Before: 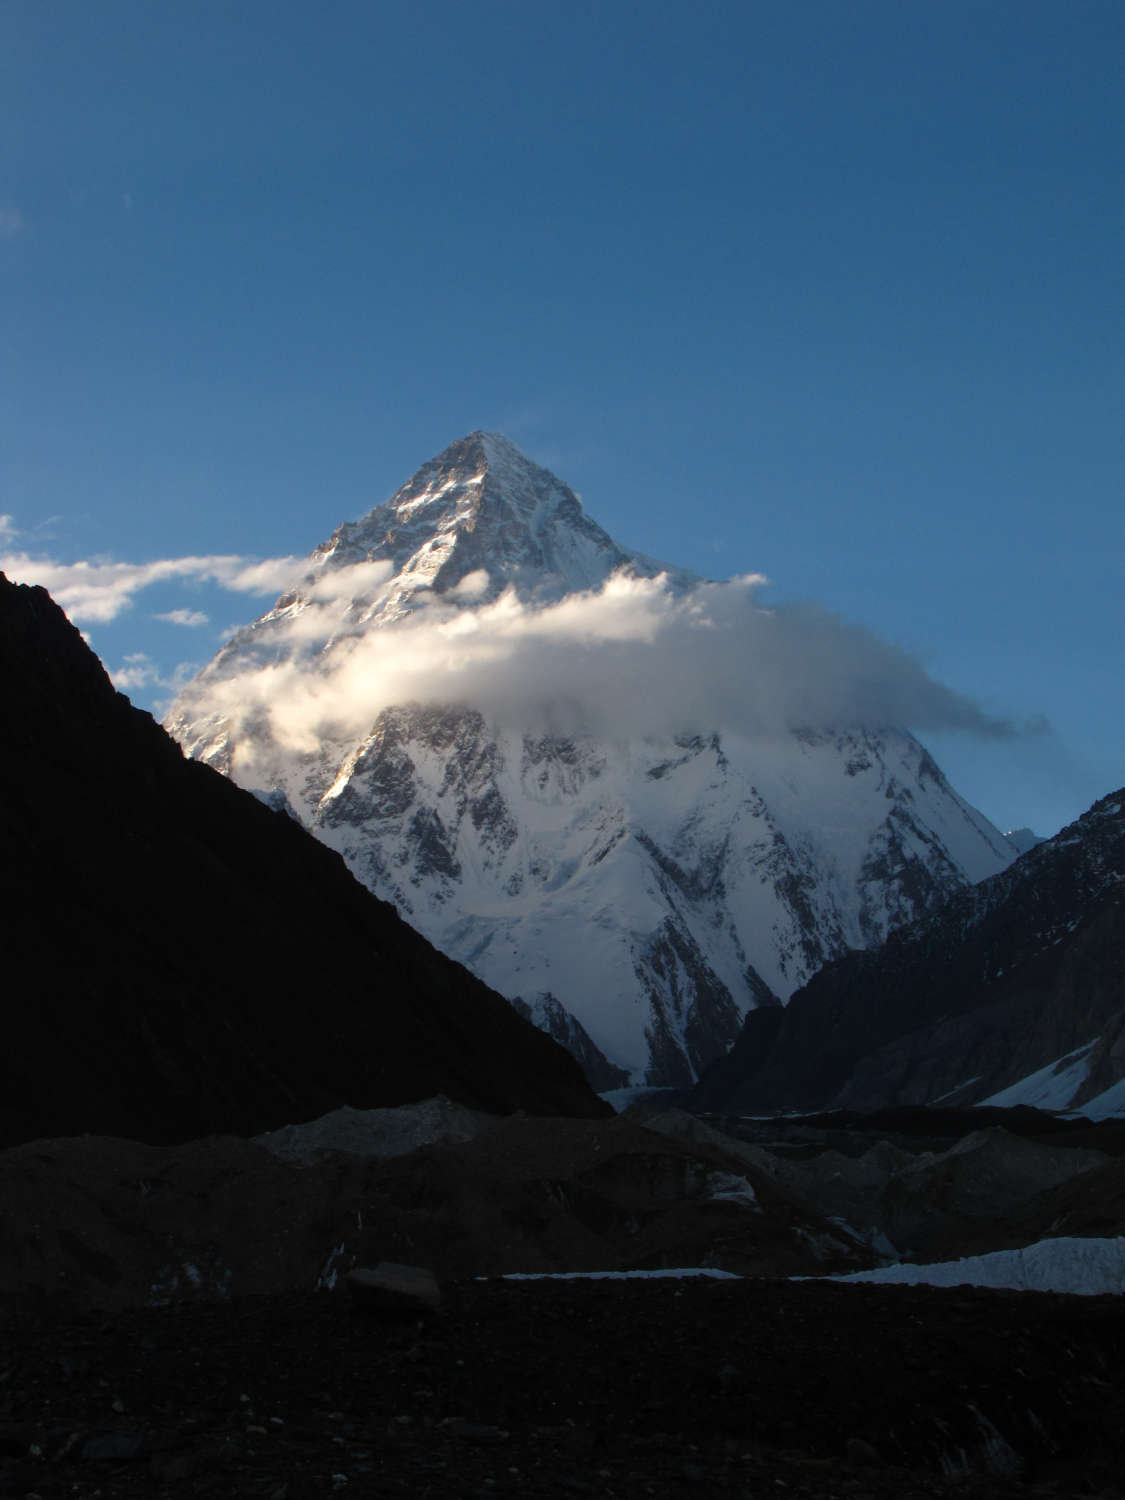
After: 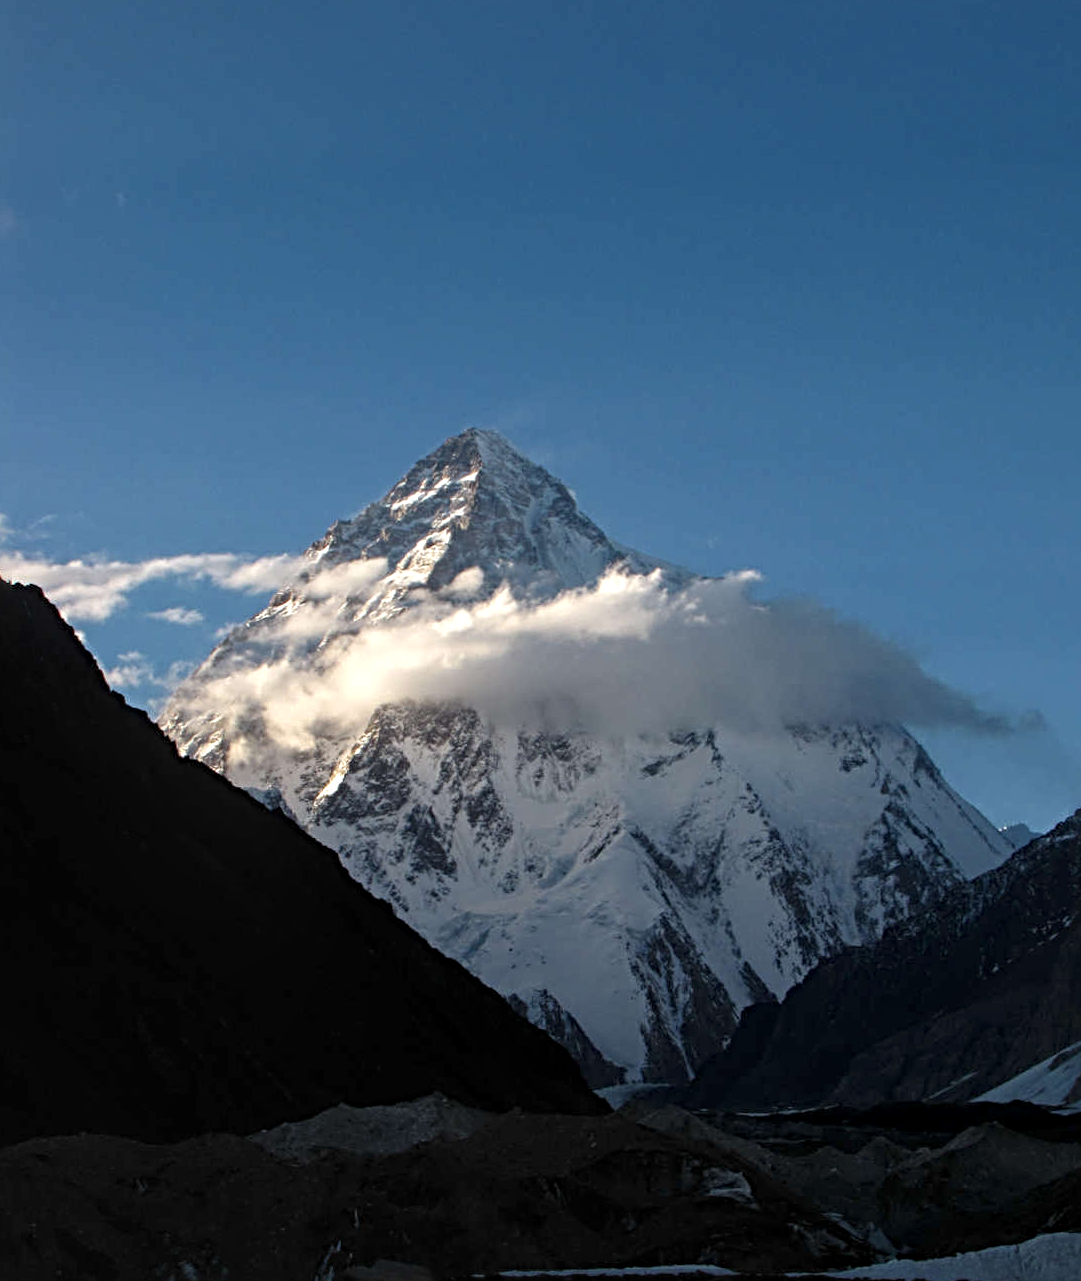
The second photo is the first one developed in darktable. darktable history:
local contrast: detail 130%
crop and rotate: angle 0.2°, left 0.275%, right 3.127%, bottom 14.18%
sharpen: radius 4.883
